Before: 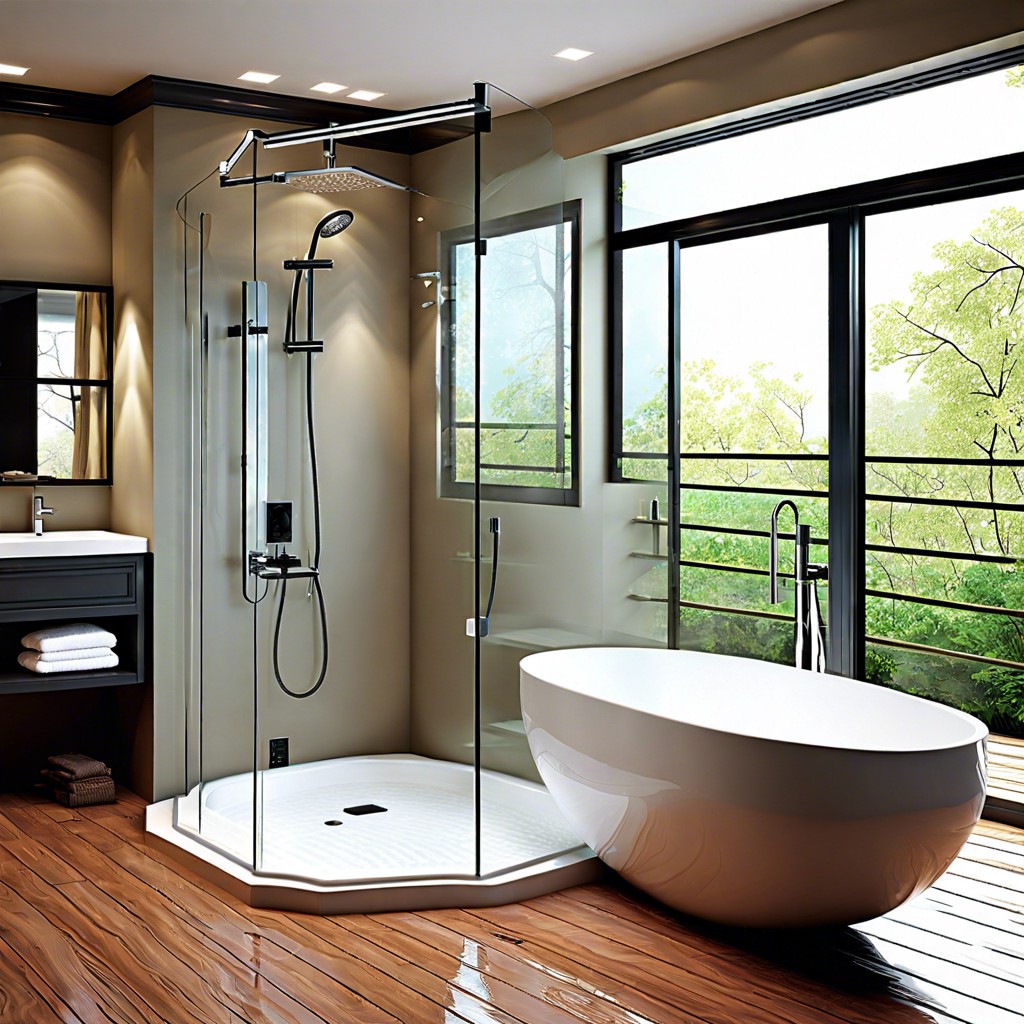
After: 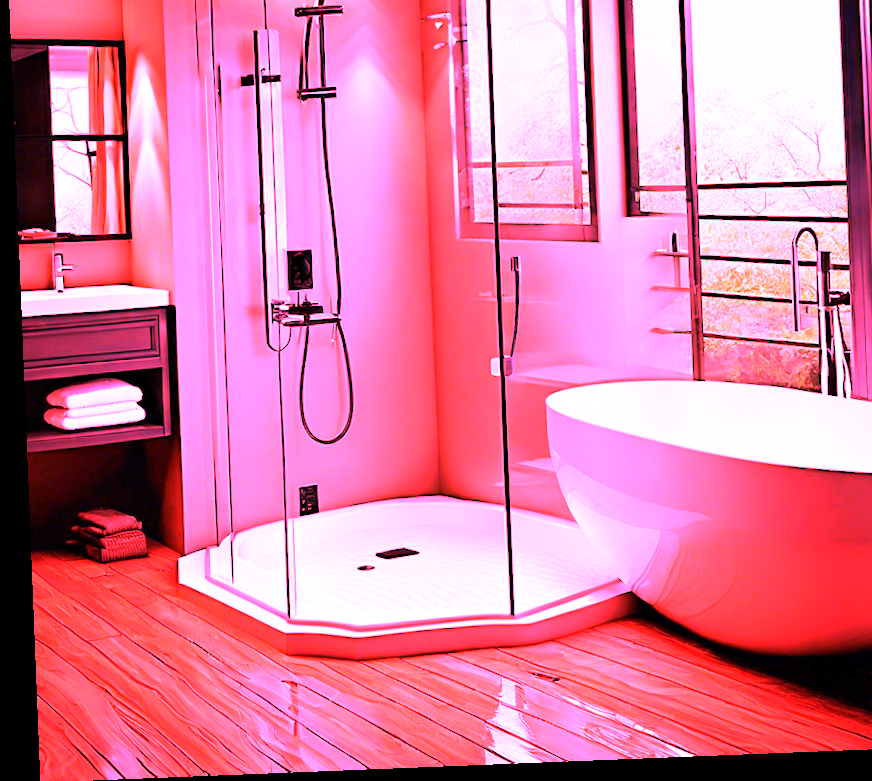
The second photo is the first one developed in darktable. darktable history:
exposure: compensate highlight preservation false
rotate and perspective: rotation -2.29°, automatic cropping off
white balance: red 4.26, blue 1.802
crop: top 26.531%, right 17.959%
